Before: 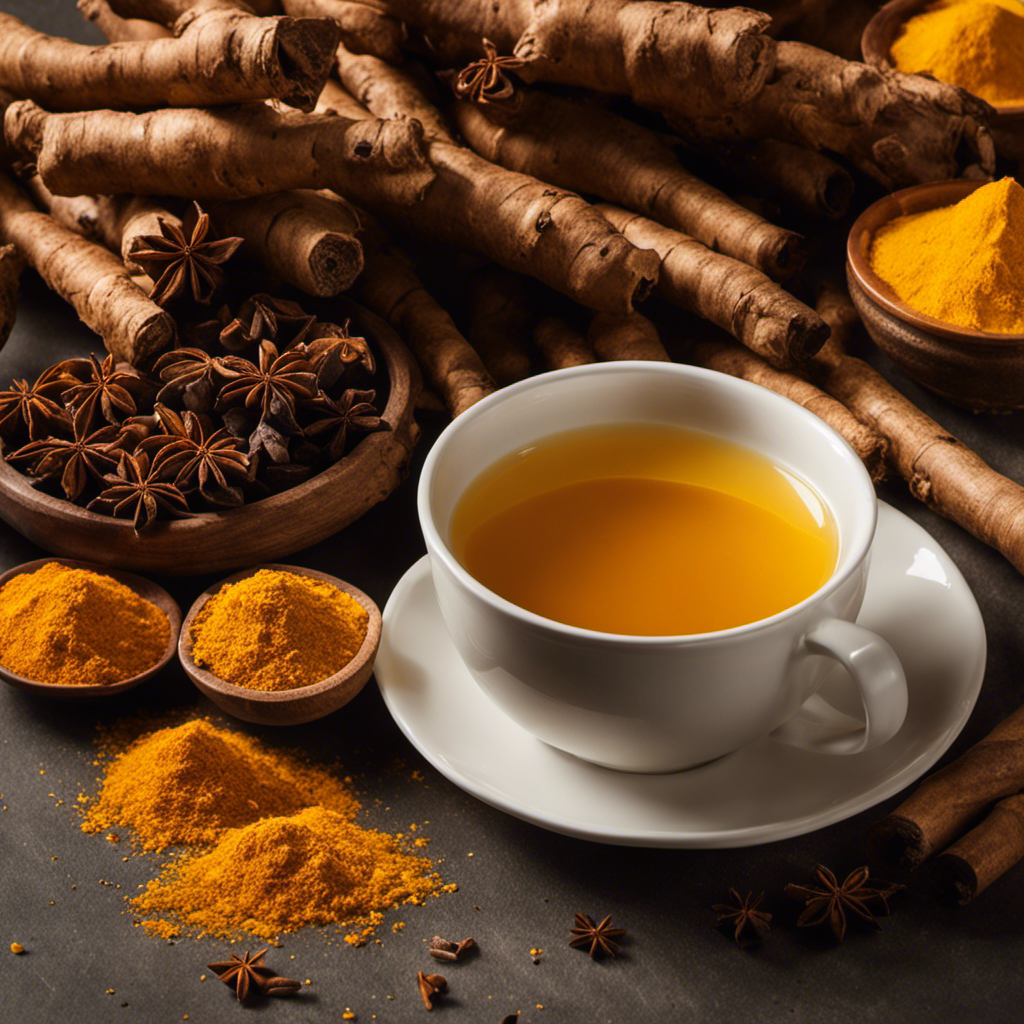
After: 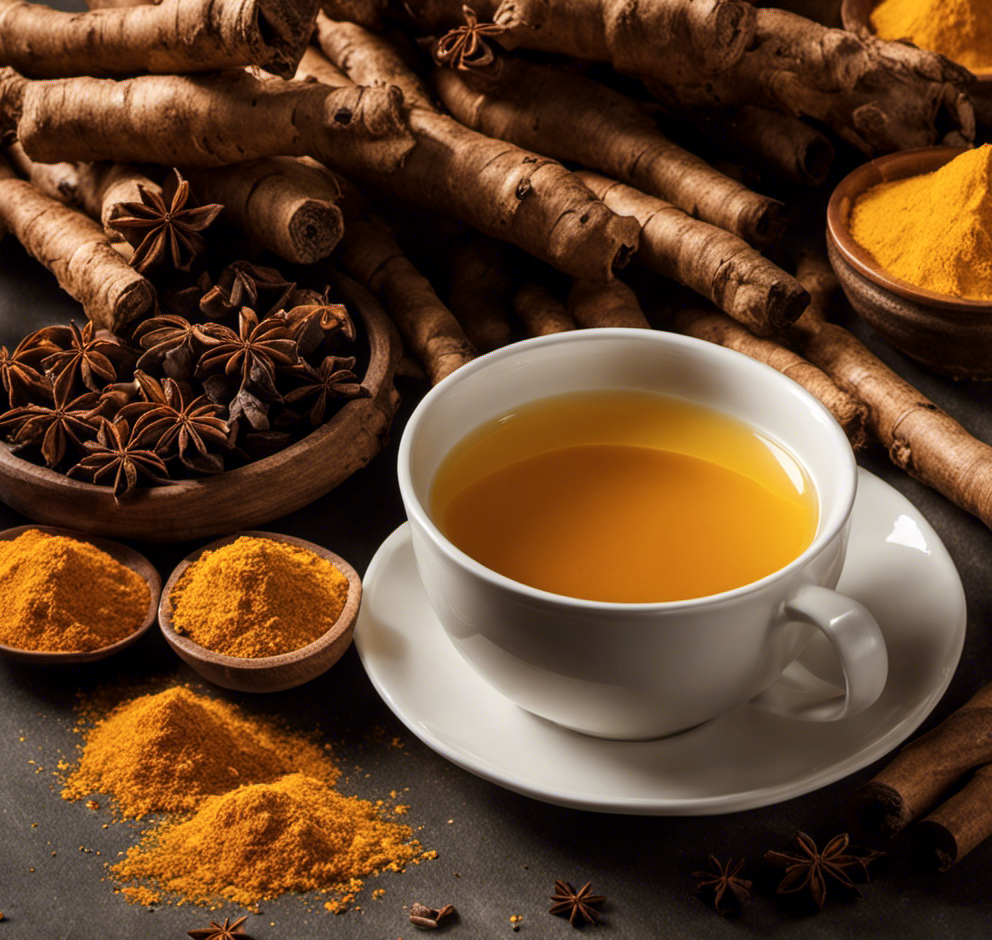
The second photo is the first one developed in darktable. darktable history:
local contrast: highlights 100%, shadows 100%, detail 120%, midtone range 0.2
contrast brightness saturation: saturation -0.05
crop: left 1.964%, top 3.251%, right 1.122%, bottom 4.933%
